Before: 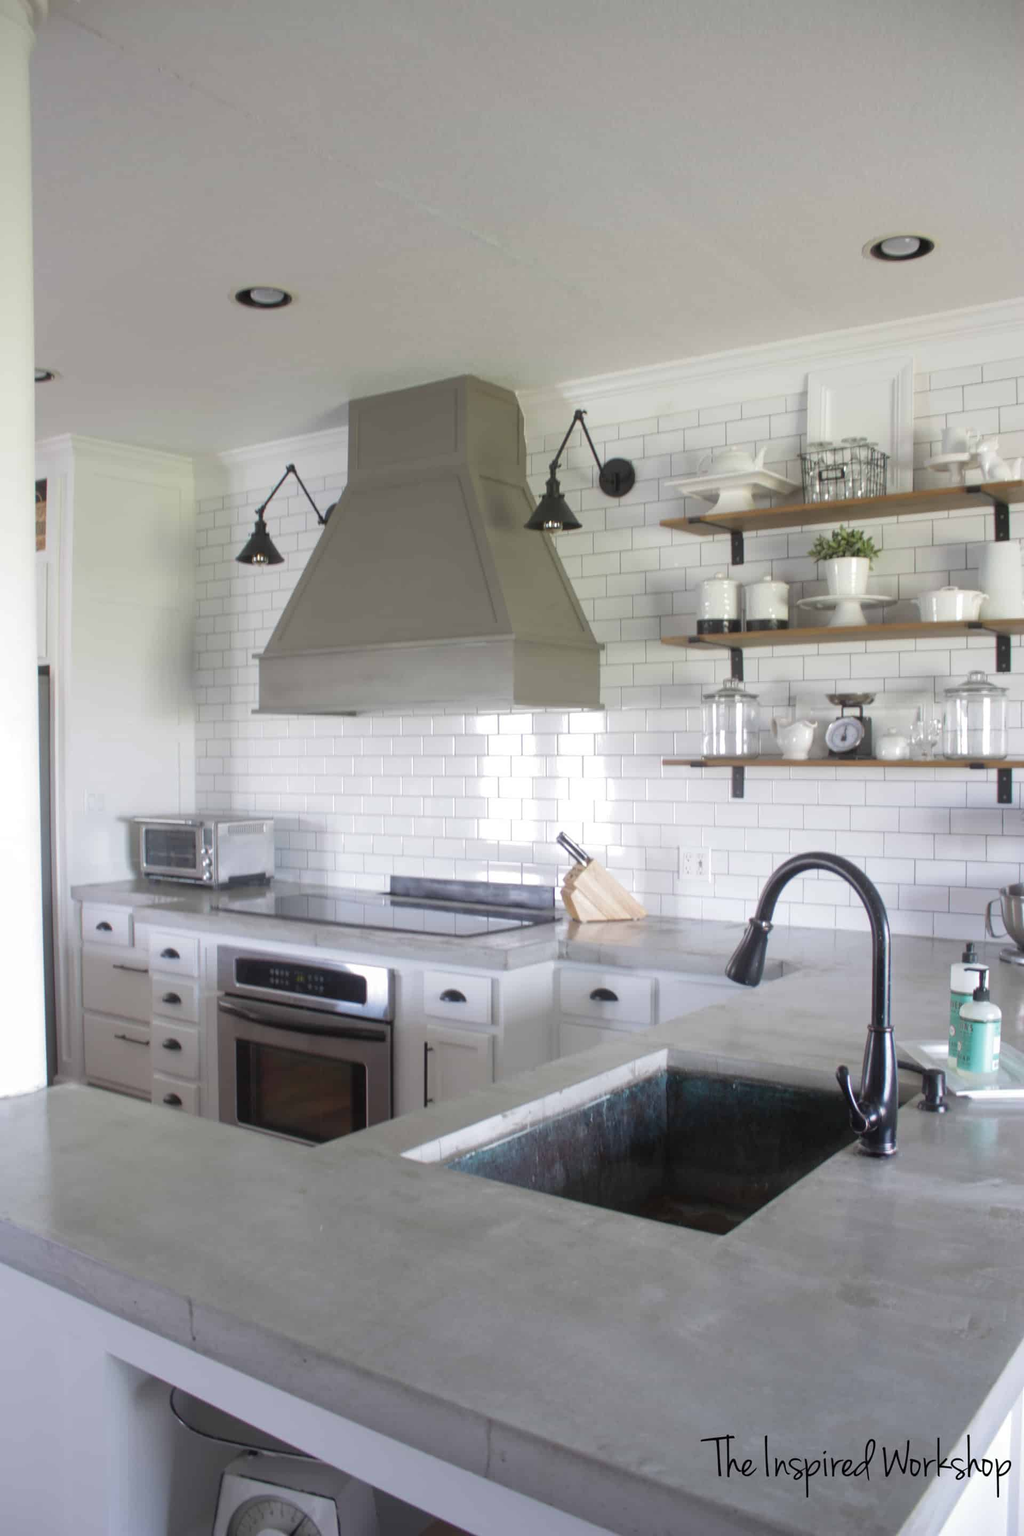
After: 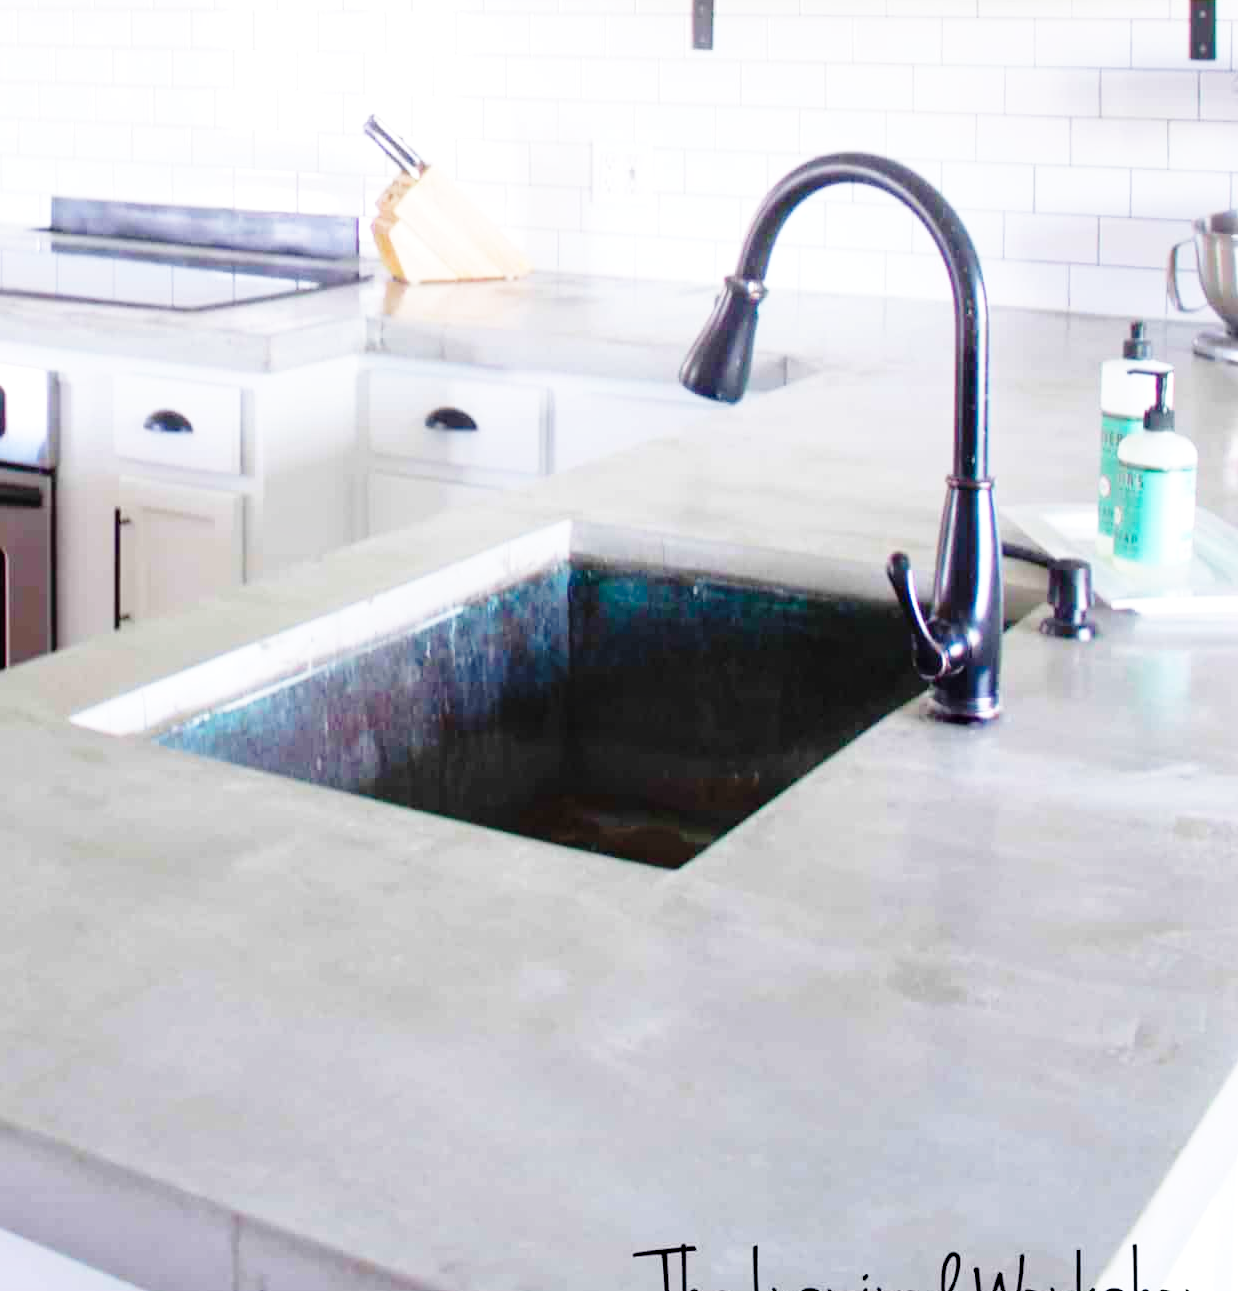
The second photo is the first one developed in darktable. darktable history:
crop and rotate: left 35.509%, top 50.238%, bottom 4.934%
base curve: curves: ch0 [(0, 0) (0.028, 0.03) (0.105, 0.232) (0.387, 0.748) (0.754, 0.968) (1, 1)], fusion 1, exposure shift 0.576, preserve colors none
color balance rgb: linear chroma grading › global chroma 15%, perceptual saturation grading › global saturation 30%
